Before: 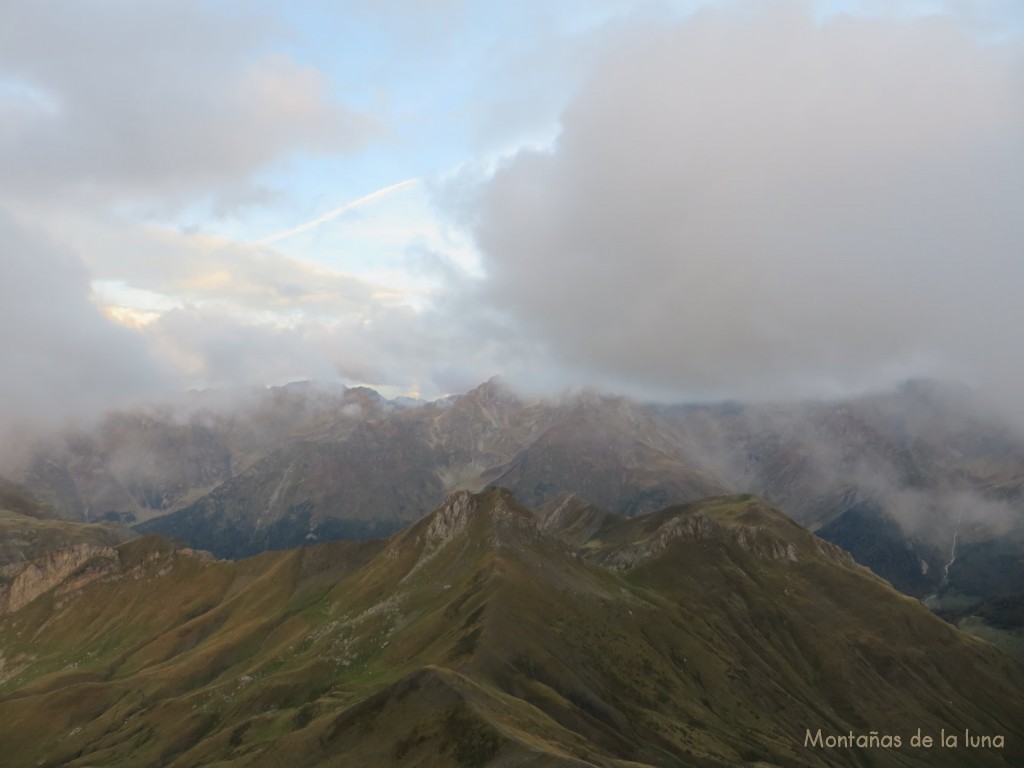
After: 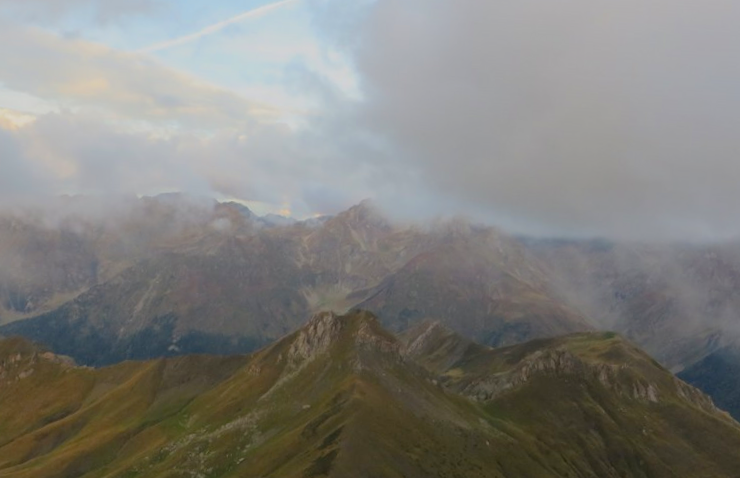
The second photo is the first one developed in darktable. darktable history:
filmic rgb: black relative exposure -16 EV, white relative exposure 4.06 EV, target black luminance 0%, hardness 7.53, latitude 72.41%, contrast 0.898, highlights saturation mix 11.27%, shadows ↔ highlights balance -0.37%, color science v5 (2021), contrast in shadows safe, contrast in highlights safe
crop and rotate: angle -3.43°, left 9.747%, top 20.804%, right 12.316%, bottom 11.988%
